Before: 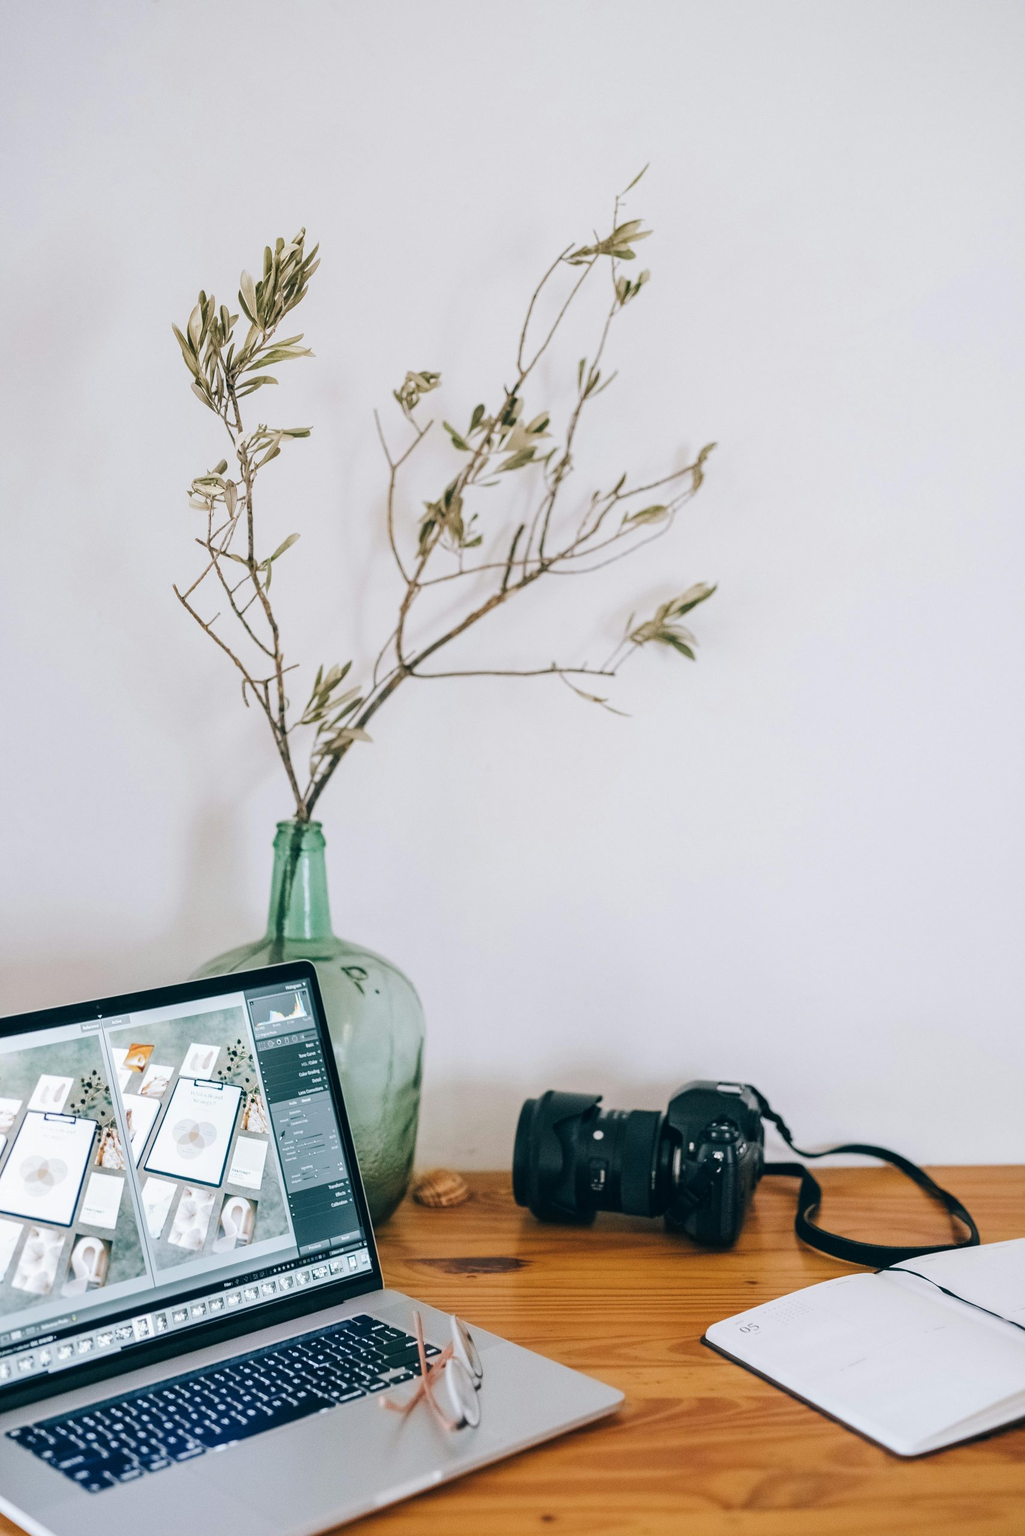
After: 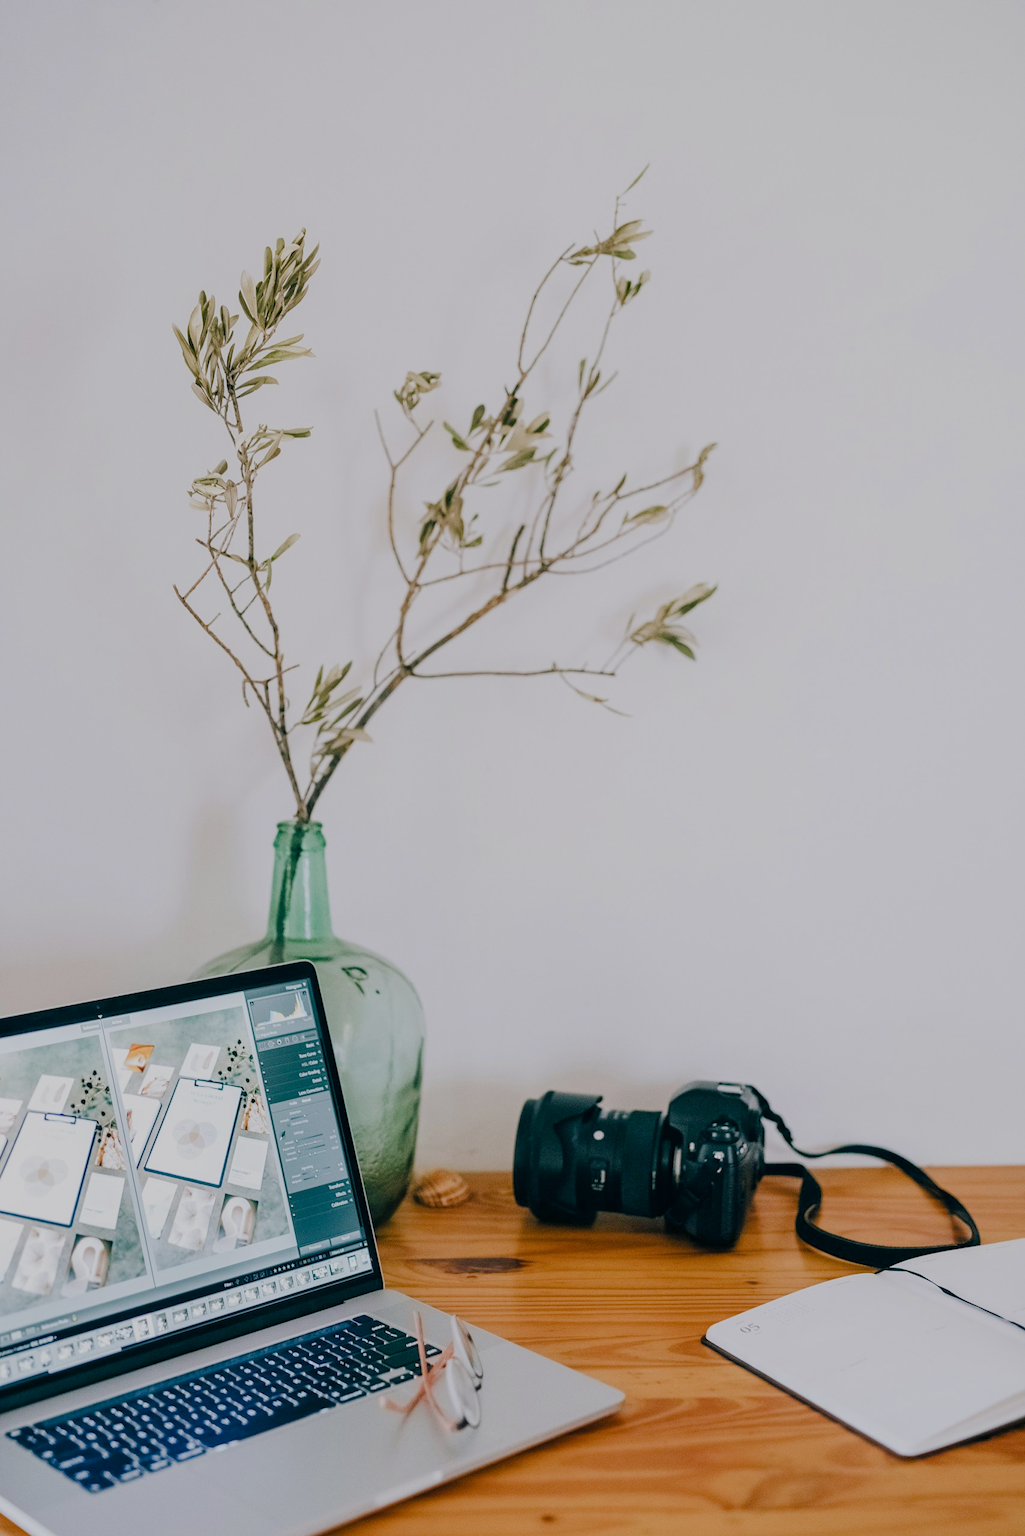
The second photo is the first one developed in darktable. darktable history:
filmic rgb: black relative exposure -7.65 EV, white relative exposure 4.56 EV, hardness 3.61, color science v6 (2022)
color balance rgb: shadows lift › chroma 1%, shadows lift › hue 113°, highlights gain › chroma 0.2%, highlights gain › hue 333°, perceptual saturation grading › global saturation 20%, perceptual saturation grading › highlights -50%, perceptual saturation grading › shadows 25%, contrast -10%
